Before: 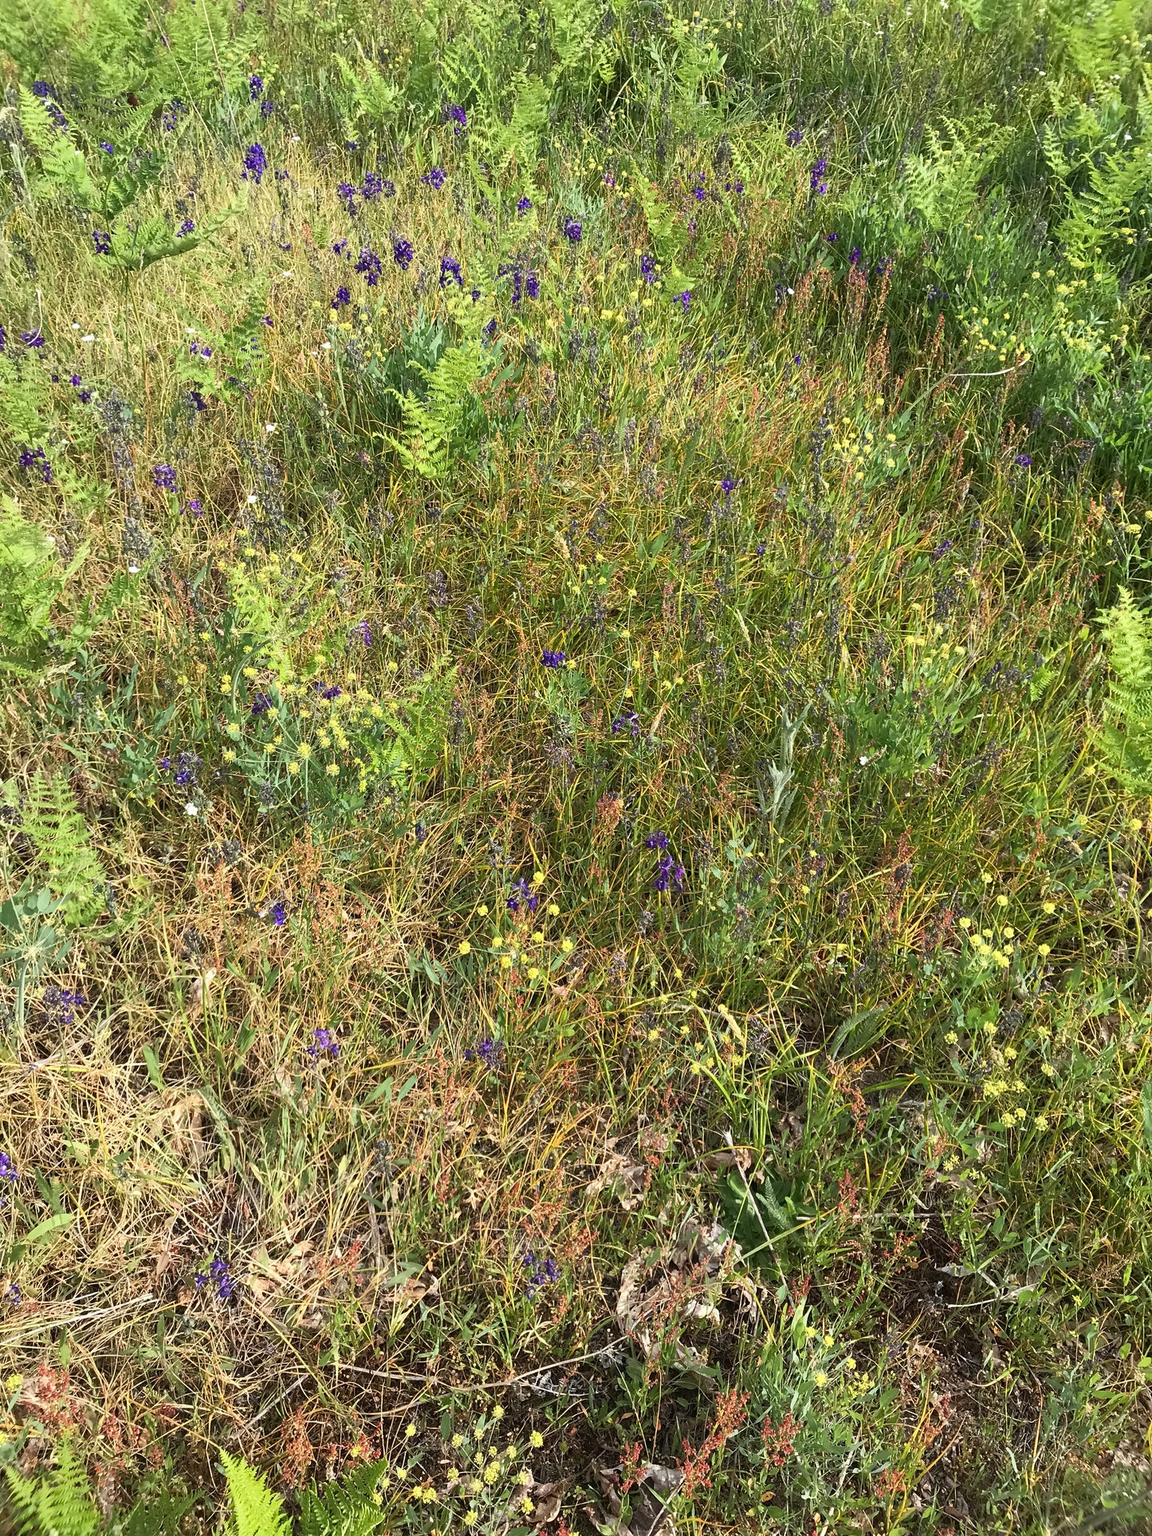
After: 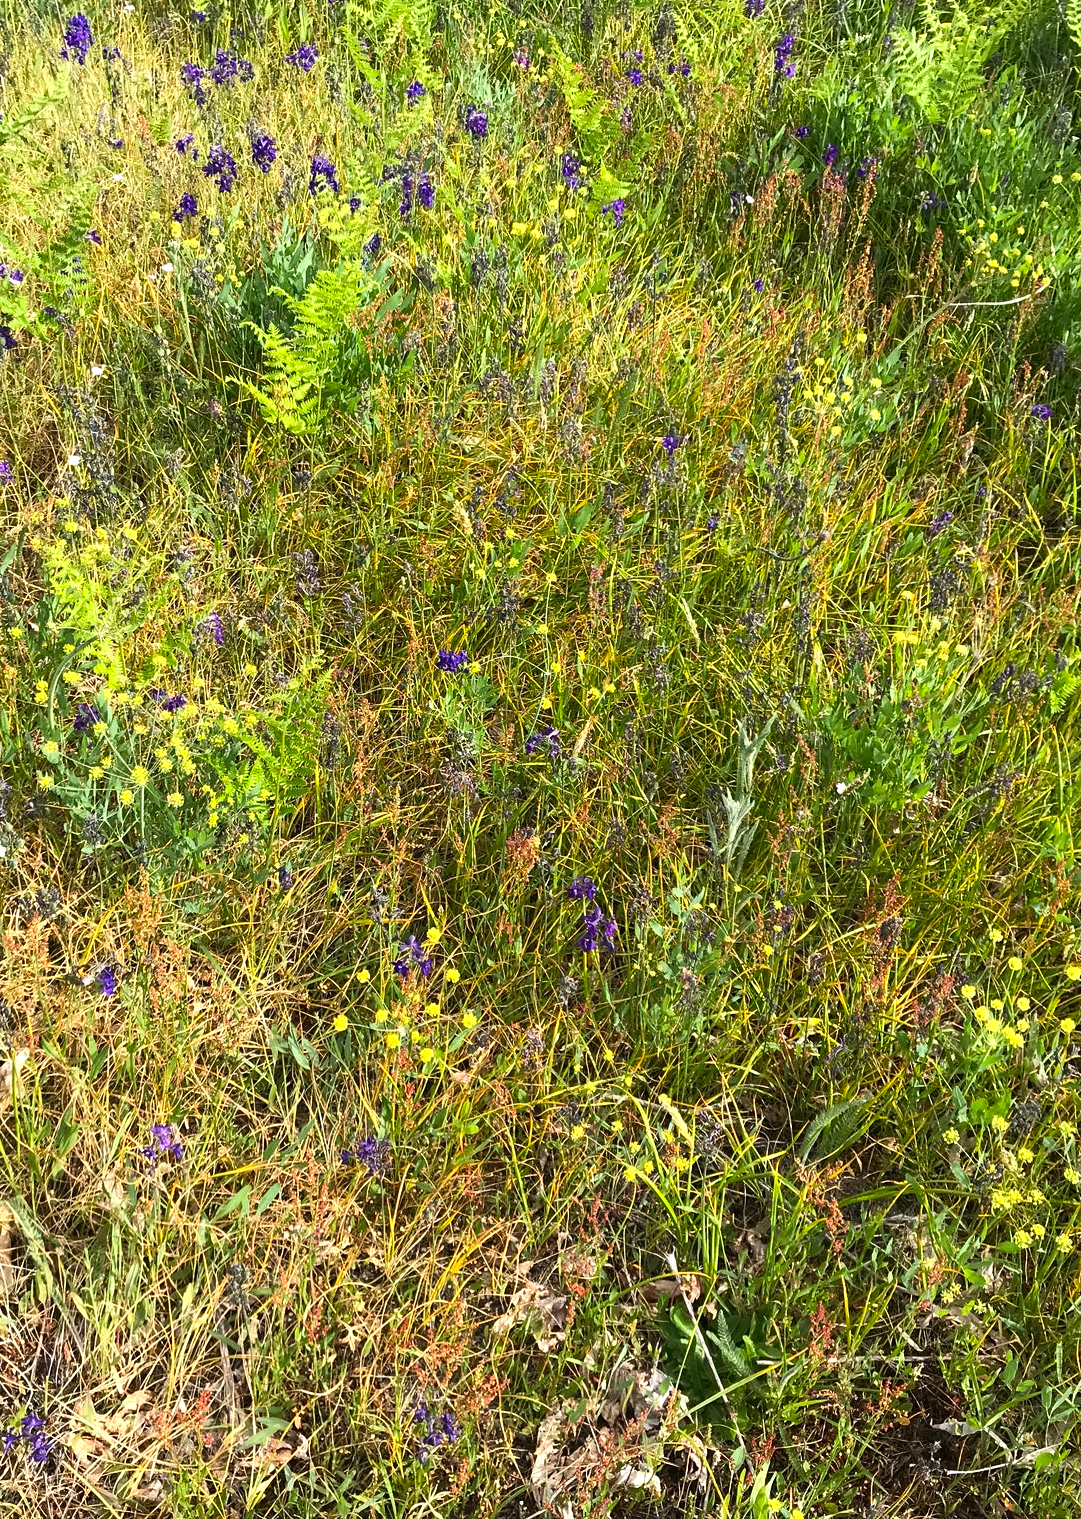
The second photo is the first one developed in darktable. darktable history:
color balance: output saturation 120%
tone equalizer: -8 EV -0.417 EV, -7 EV -0.389 EV, -6 EV -0.333 EV, -5 EV -0.222 EV, -3 EV 0.222 EV, -2 EV 0.333 EV, -1 EV 0.389 EV, +0 EV 0.417 EV, edges refinement/feathering 500, mask exposure compensation -1.57 EV, preserve details no
crop: left 16.768%, top 8.653%, right 8.362%, bottom 12.485%
